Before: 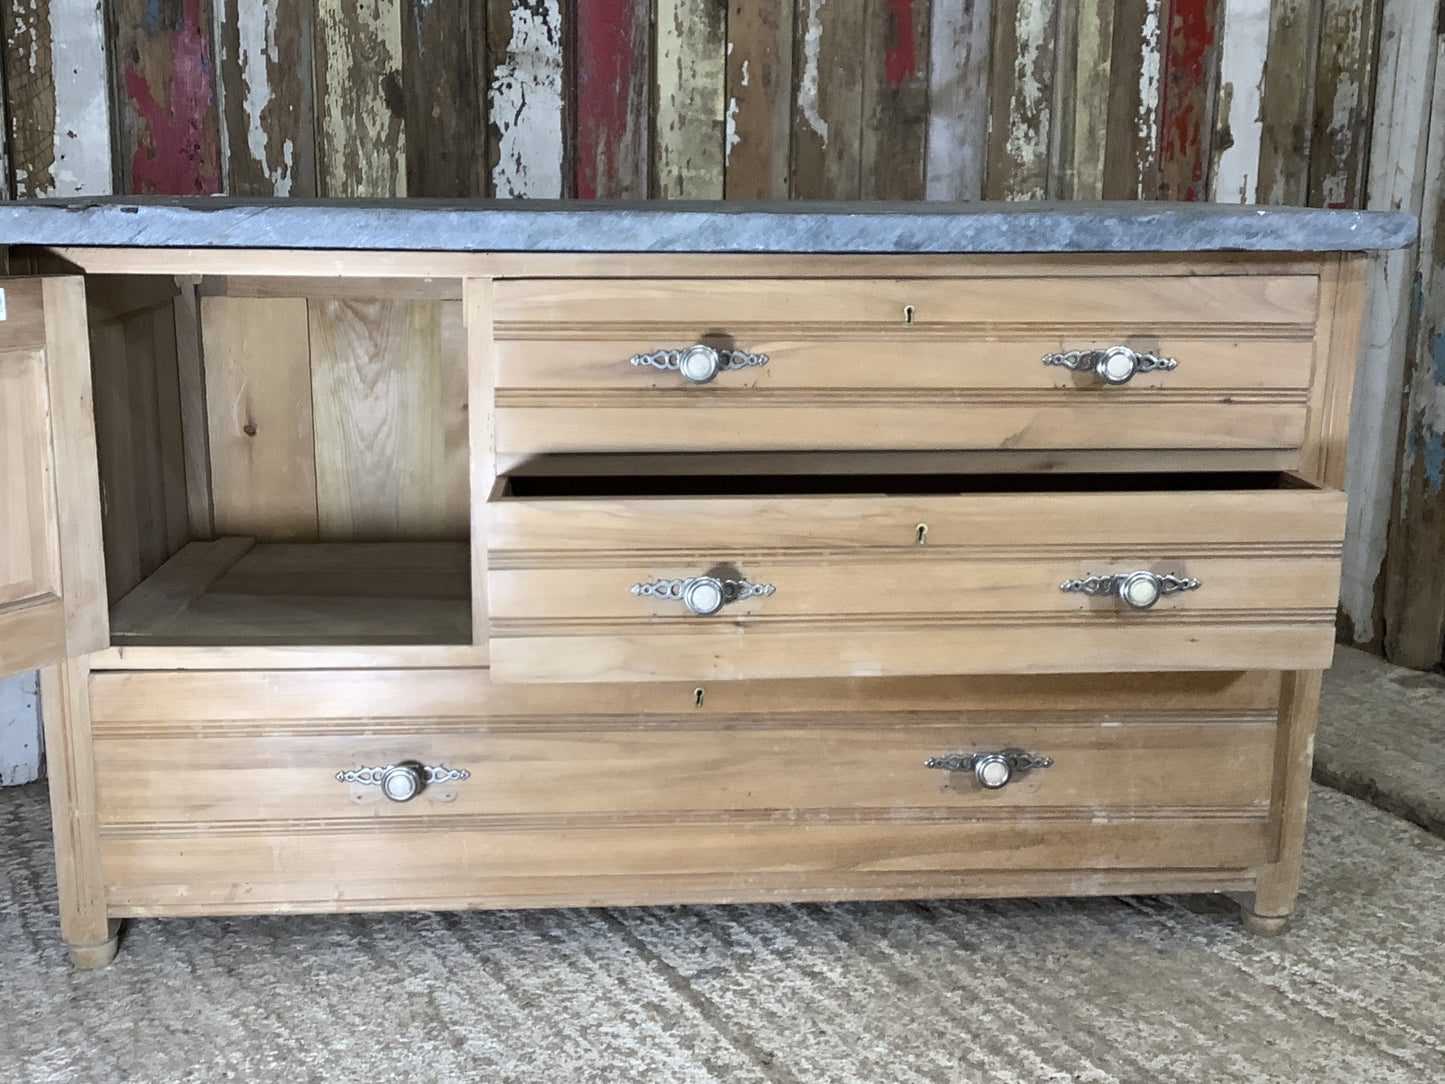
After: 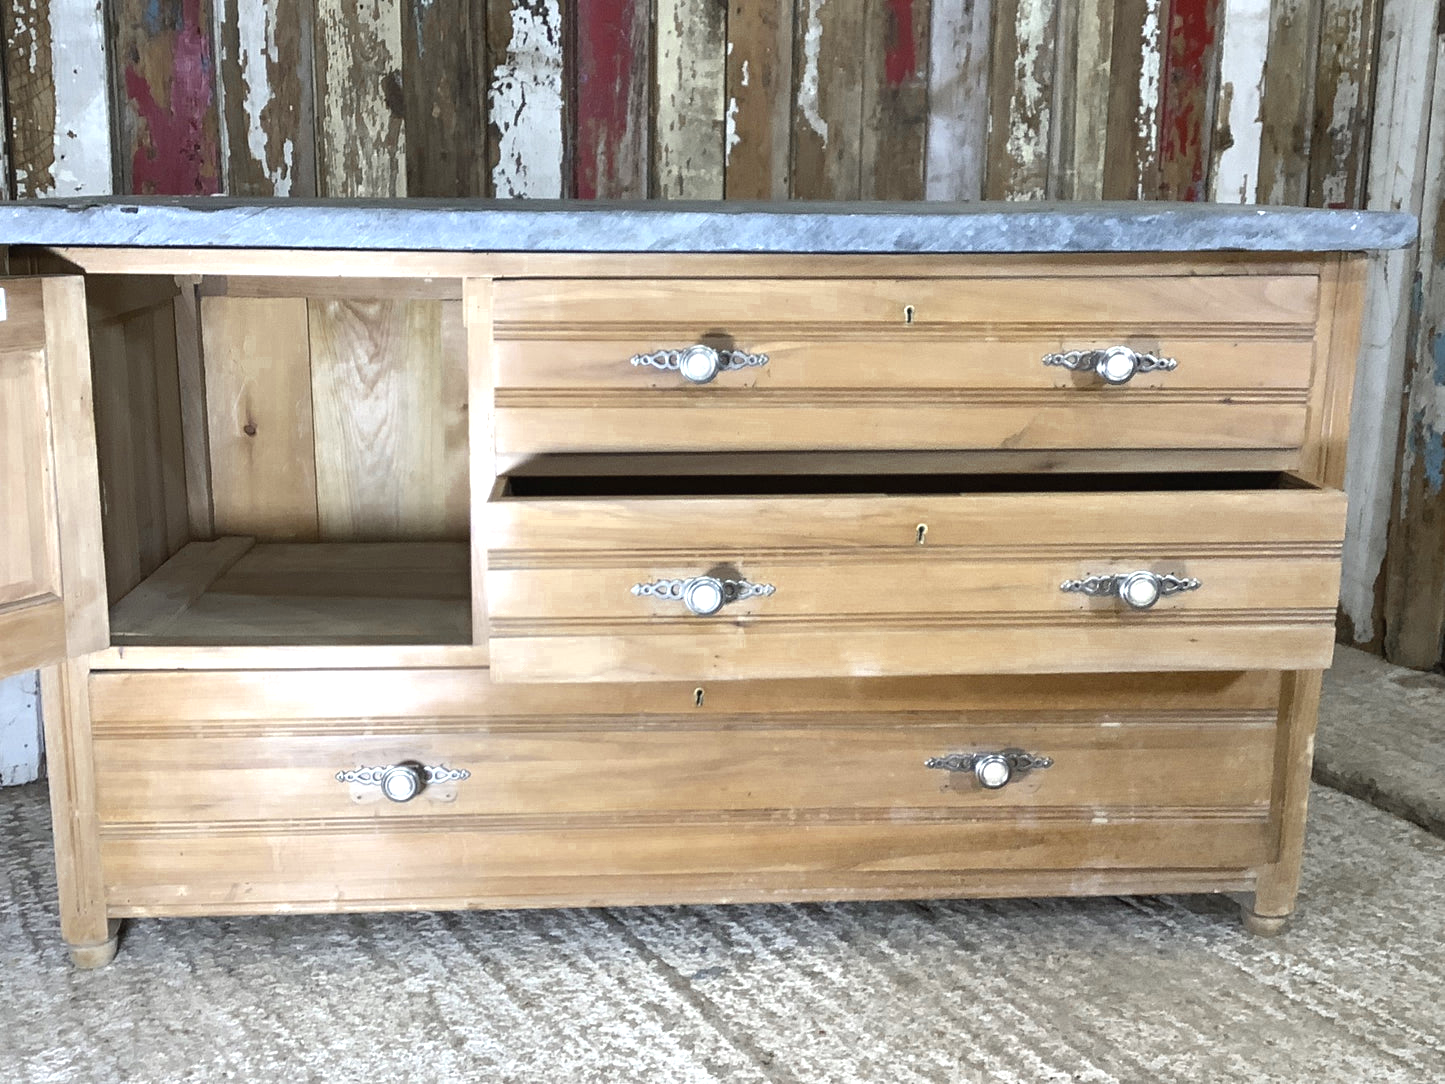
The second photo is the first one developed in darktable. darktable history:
exposure: black level correction -0.002, exposure 0.533 EV, compensate exposure bias true, compensate highlight preservation false
color zones: curves: ch0 [(0.11, 0.396) (0.195, 0.36) (0.25, 0.5) (0.303, 0.412) (0.357, 0.544) (0.75, 0.5) (0.967, 0.328)]; ch1 [(0, 0.468) (0.112, 0.512) (0.202, 0.6) (0.25, 0.5) (0.307, 0.352) (0.357, 0.544) (0.75, 0.5) (0.963, 0.524)]
